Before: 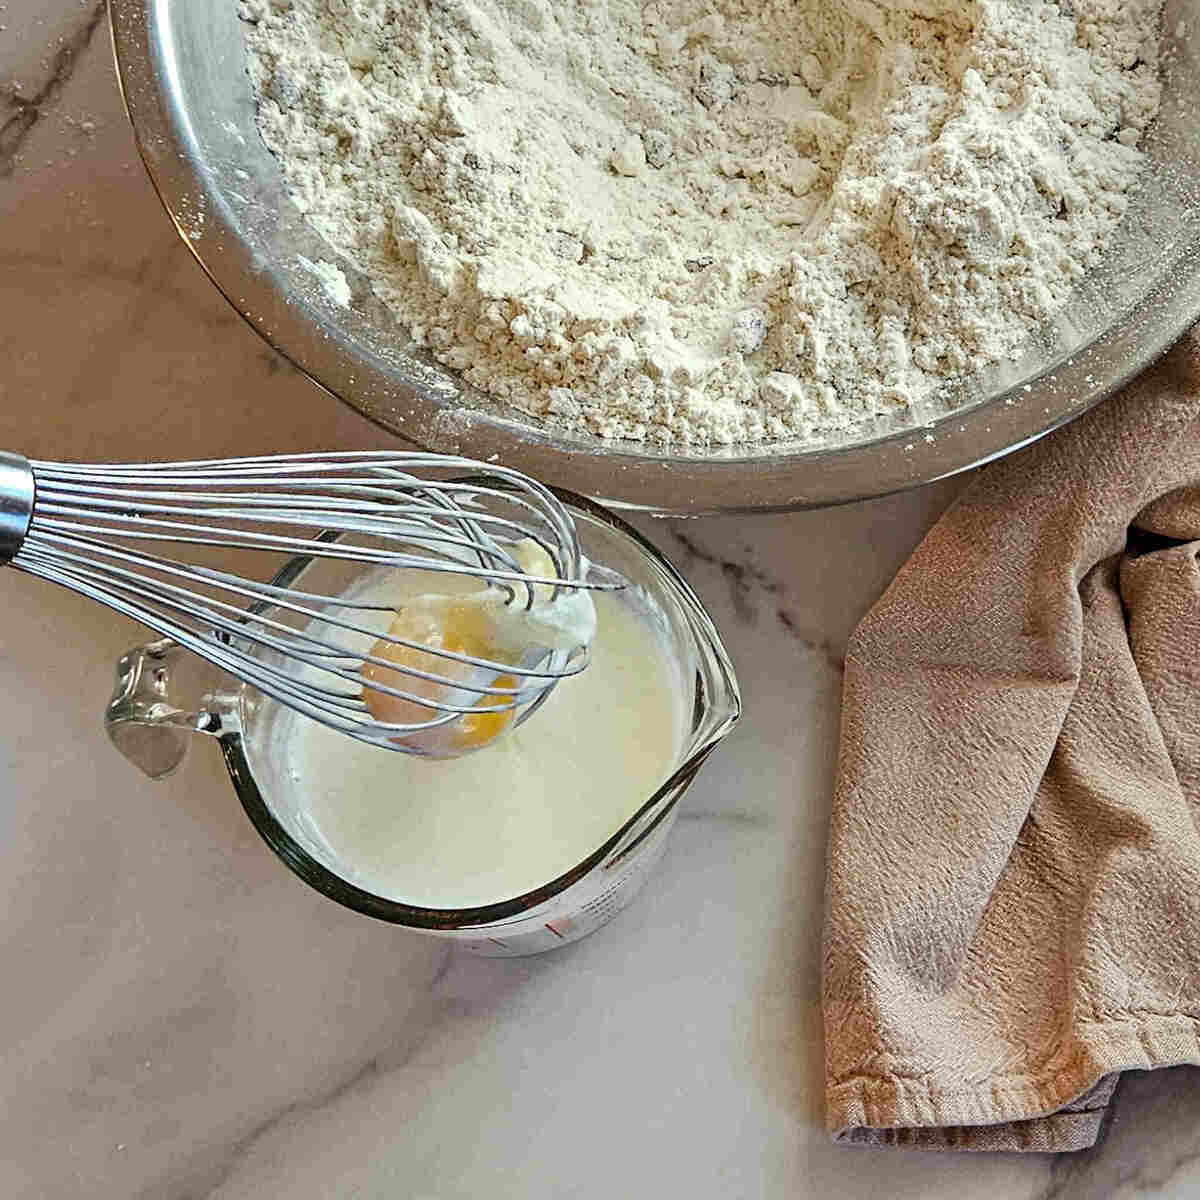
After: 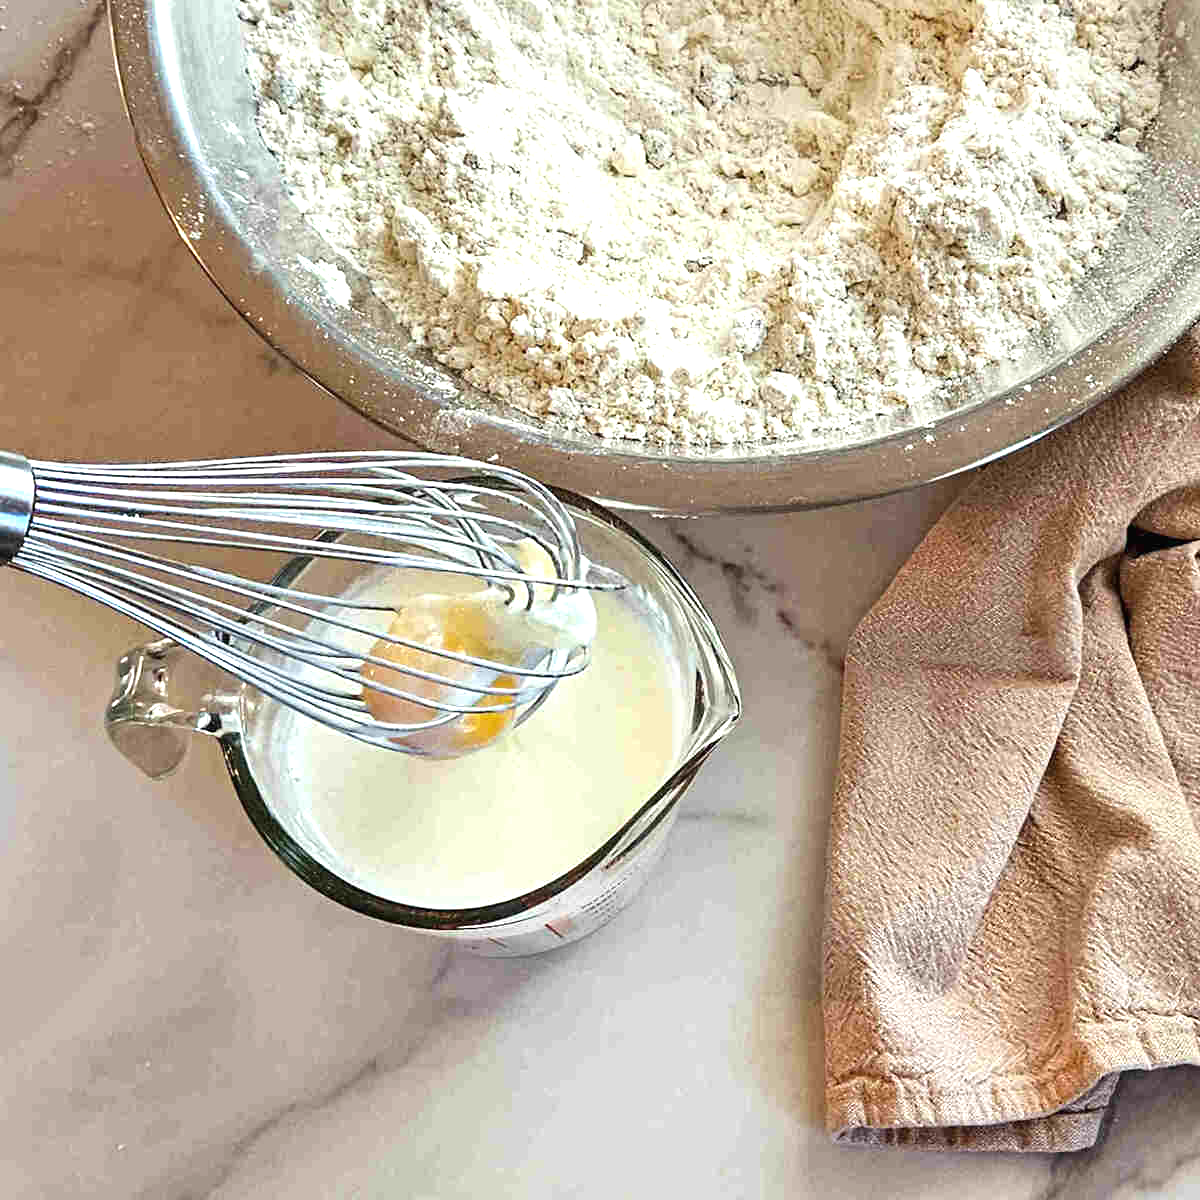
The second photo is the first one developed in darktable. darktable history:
color zones: curves: ch0 [(0.068, 0.464) (0.25, 0.5) (0.48, 0.508) (0.75, 0.536) (0.886, 0.476) (0.967, 0.456)]; ch1 [(0.066, 0.456) (0.25, 0.5) (0.616, 0.508) (0.746, 0.56) (0.934, 0.444)]
white balance: emerald 1
exposure: black level correction 0, exposure 0.7 EV, compensate exposure bias true, compensate highlight preservation false
